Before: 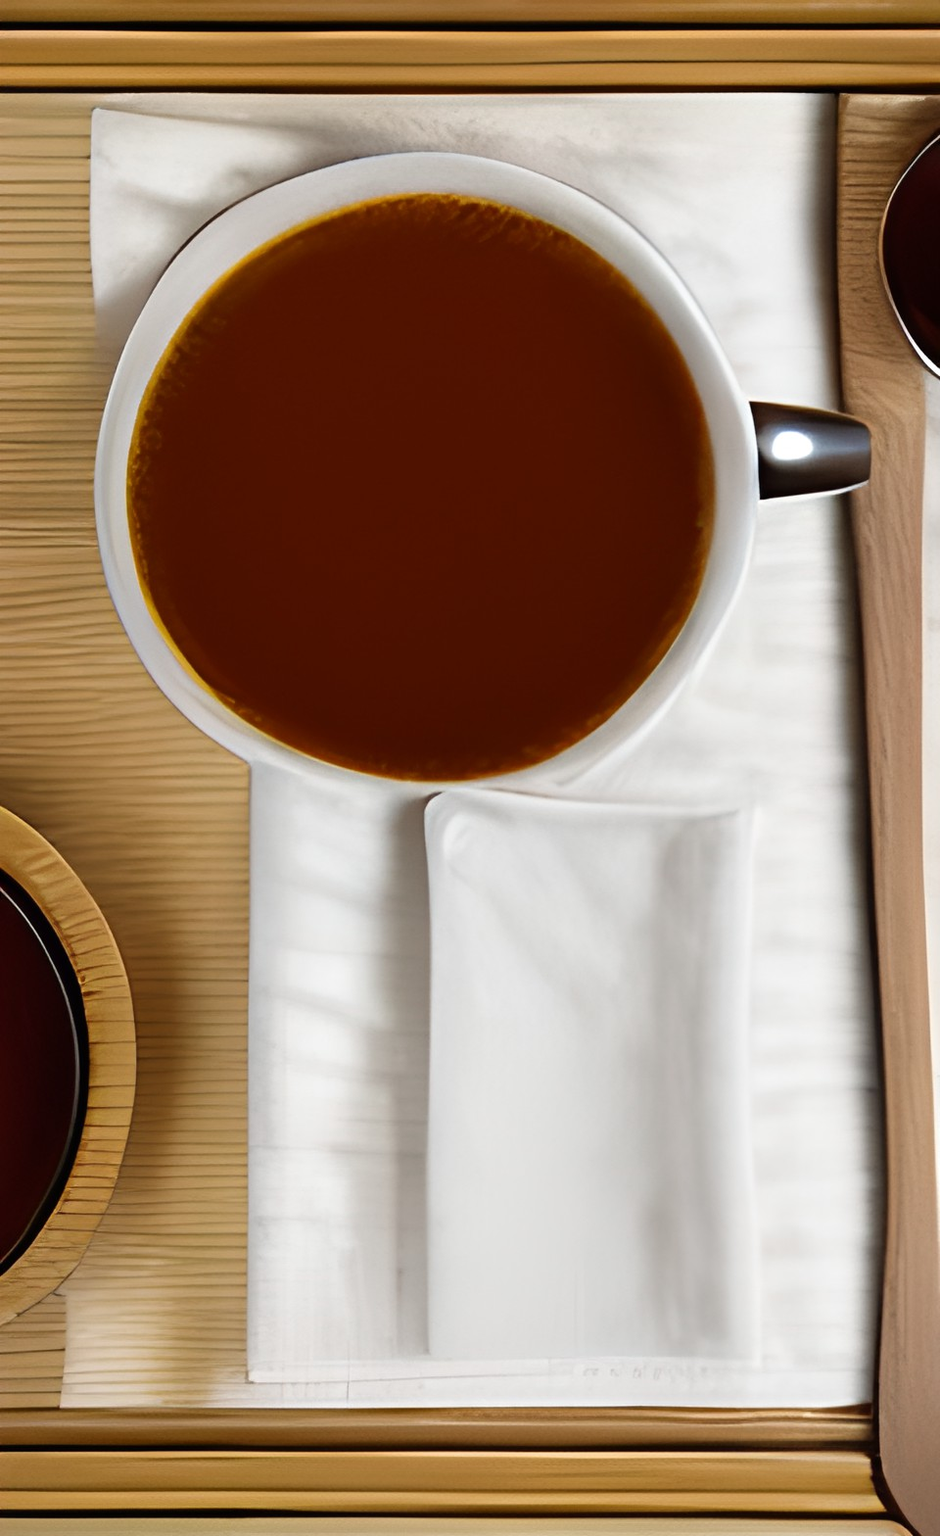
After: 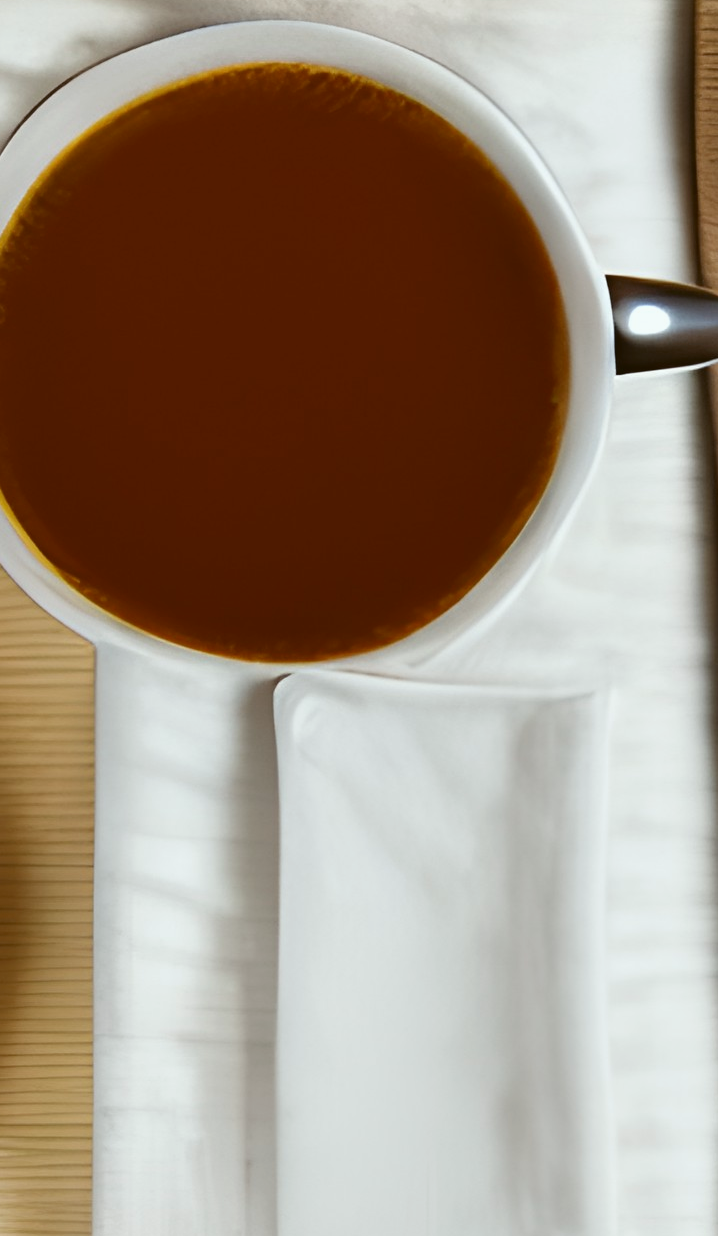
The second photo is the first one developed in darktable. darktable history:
color balance: lift [1.004, 1.002, 1.002, 0.998], gamma [1, 1.007, 1.002, 0.993], gain [1, 0.977, 1.013, 1.023], contrast -3.64%
crop: left 16.768%, top 8.653%, right 8.362%, bottom 12.485%
